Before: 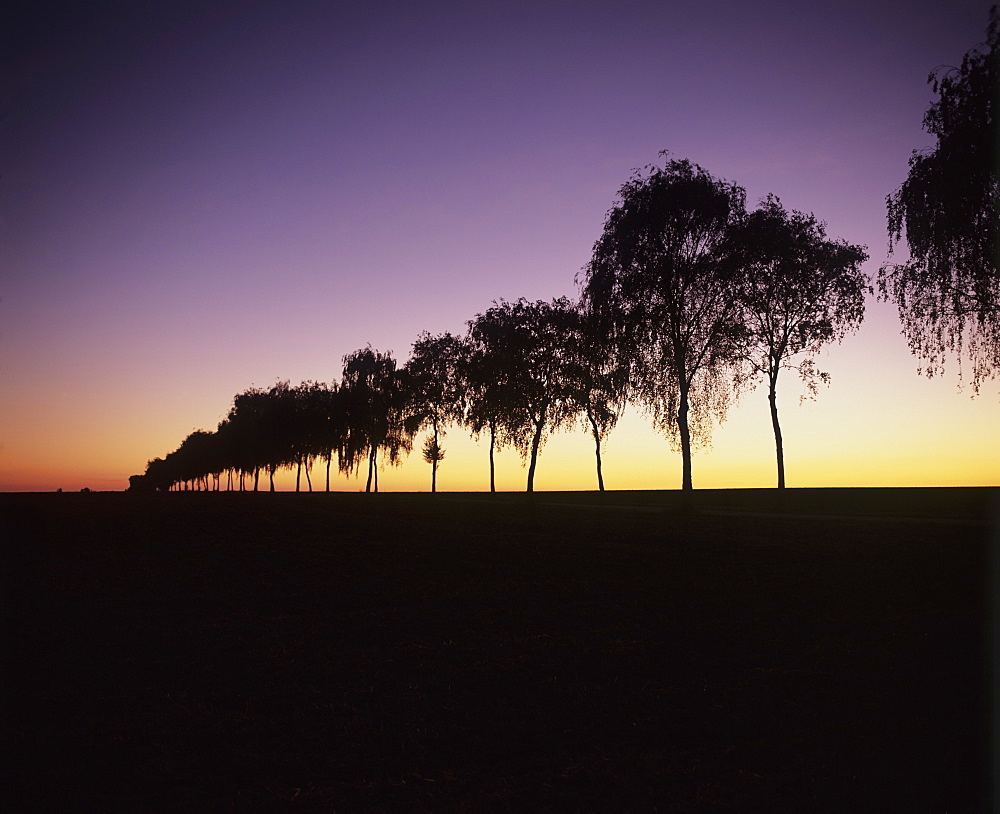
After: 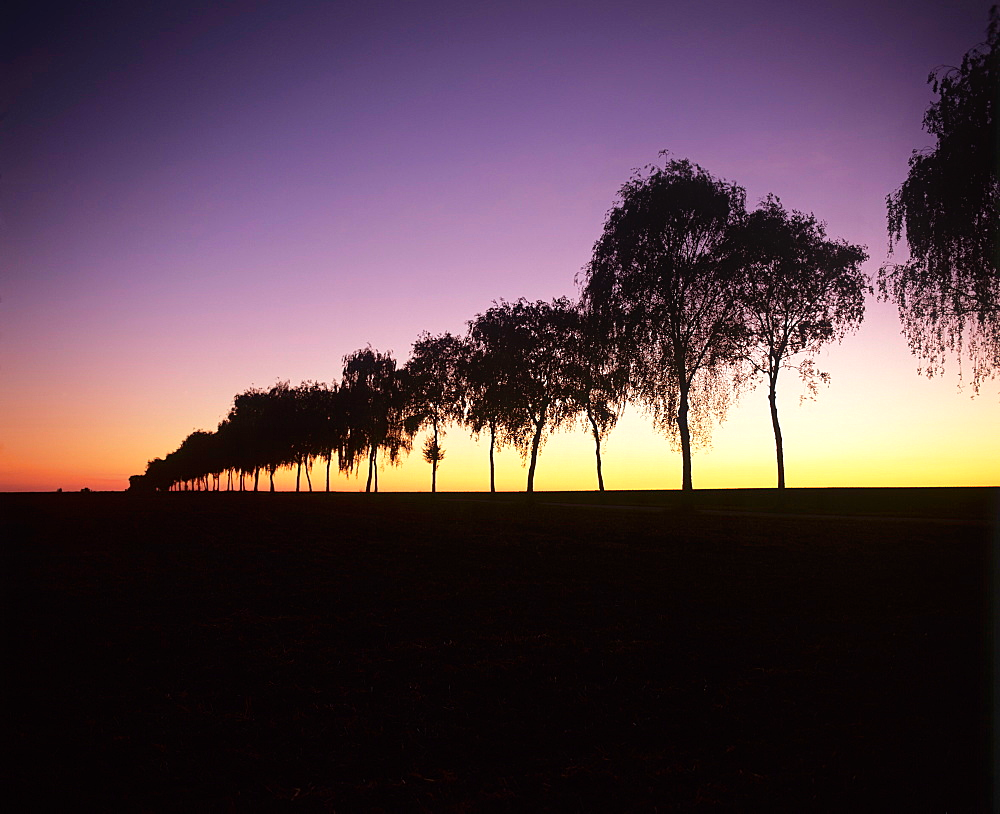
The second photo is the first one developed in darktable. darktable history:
exposure: exposure 0.298 EV, compensate exposure bias true, compensate highlight preservation false
contrast equalizer: y [[0.439, 0.44, 0.442, 0.457, 0.493, 0.498], [0.5 ×6], [0.5 ×6], [0 ×6], [0 ×6]]
